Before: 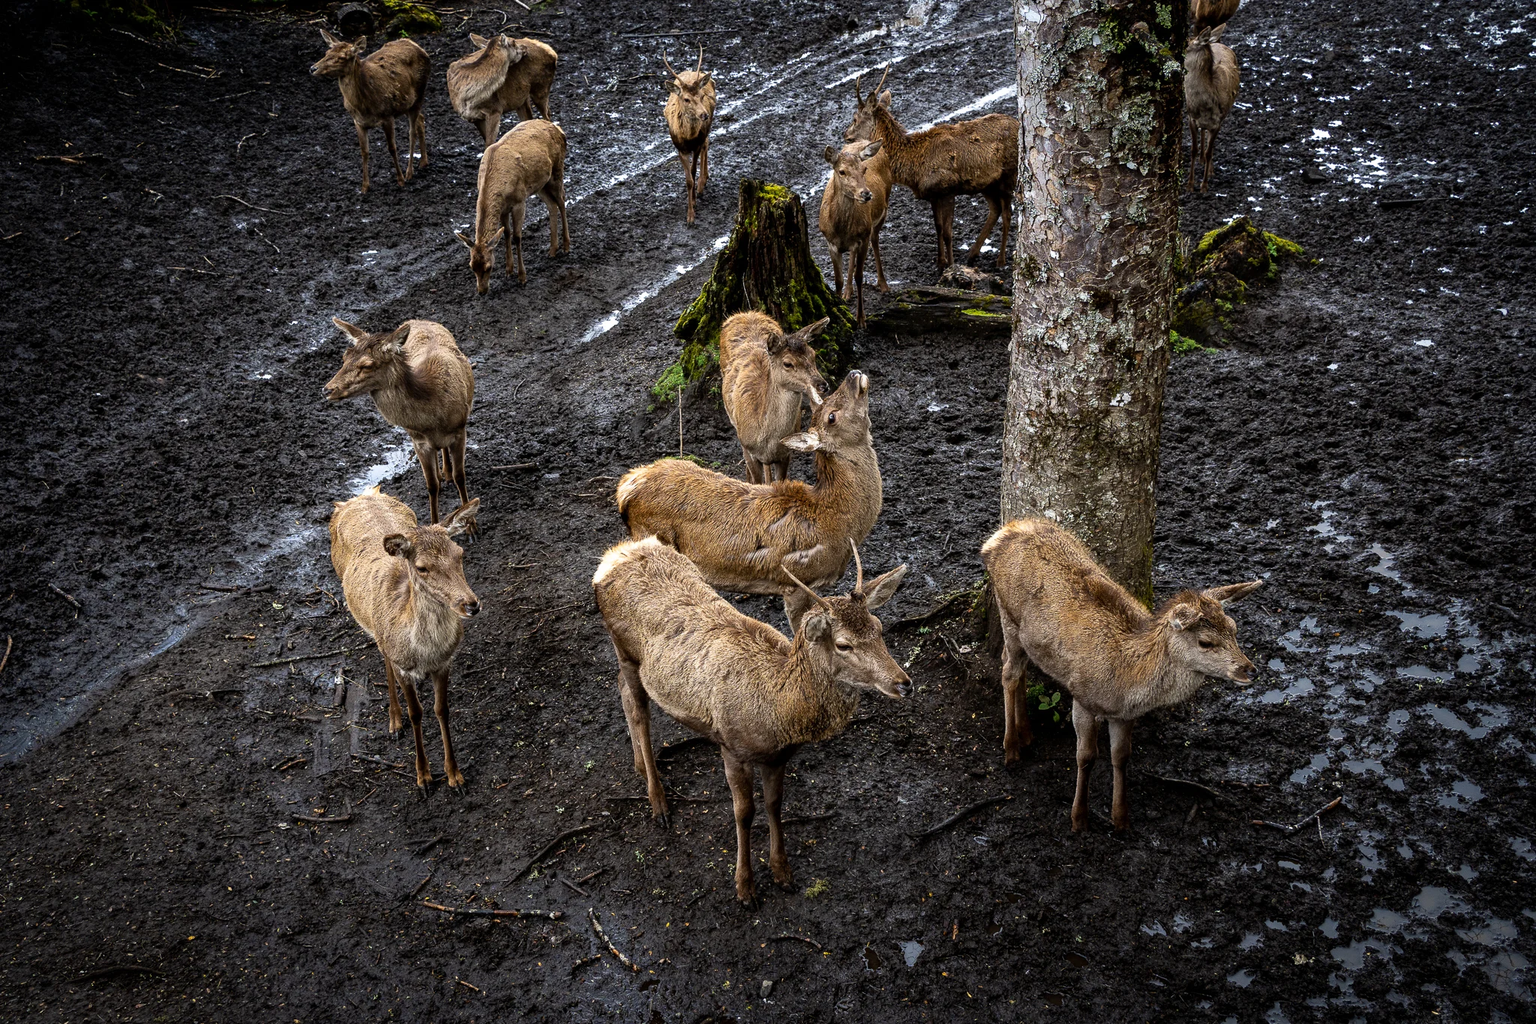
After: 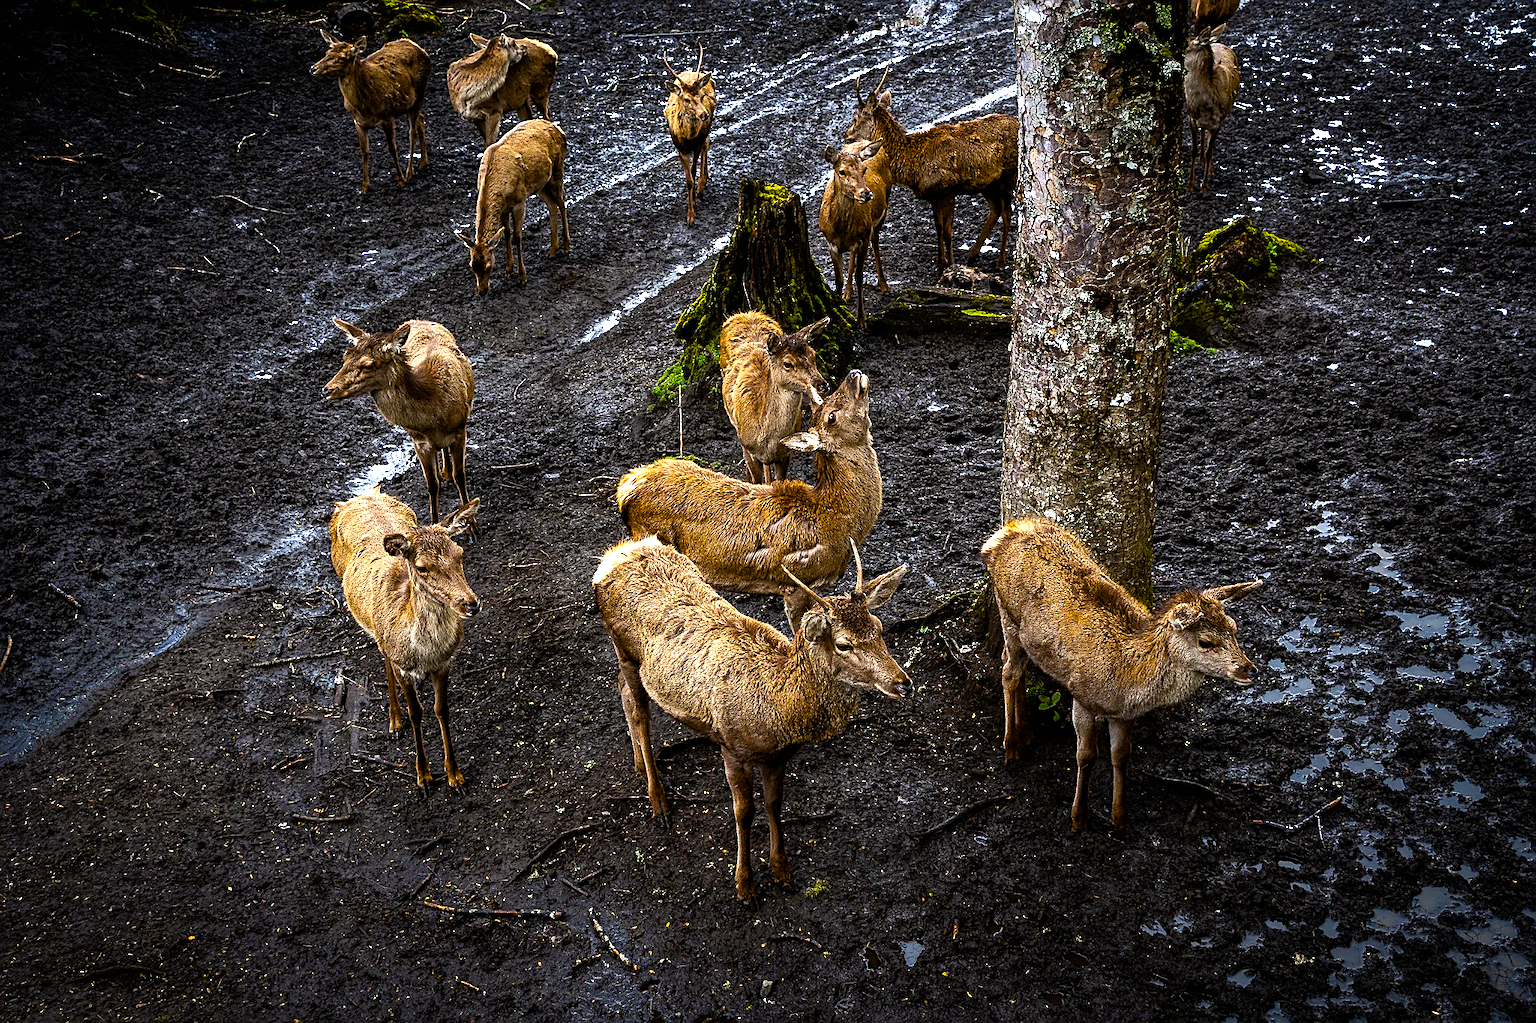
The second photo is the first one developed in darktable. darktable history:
color balance rgb: linear chroma grading › global chroma 9%, perceptual saturation grading › global saturation 36%, perceptual saturation grading › shadows 35%, perceptual brilliance grading › global brilliance 15%, perceptual brilliance grading › shadows -35%, global vibrance 15%
sharpen: on, module defaults
